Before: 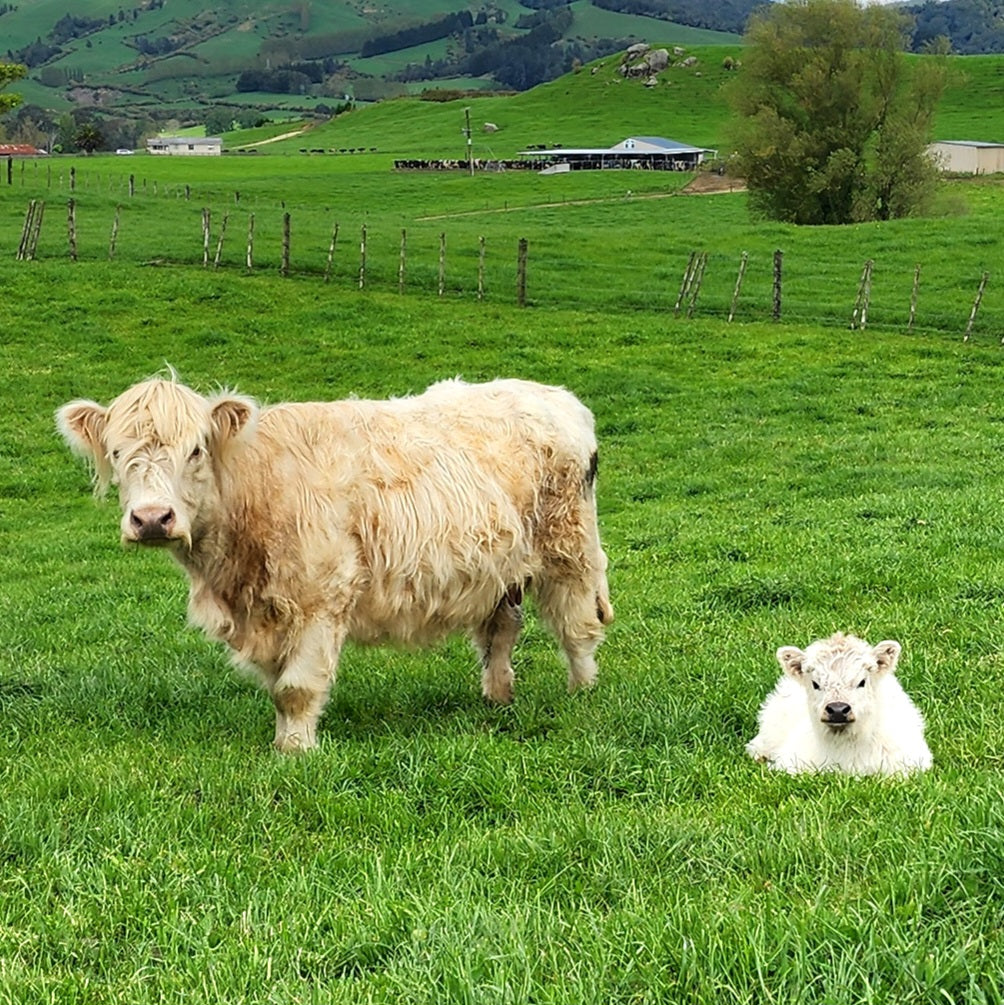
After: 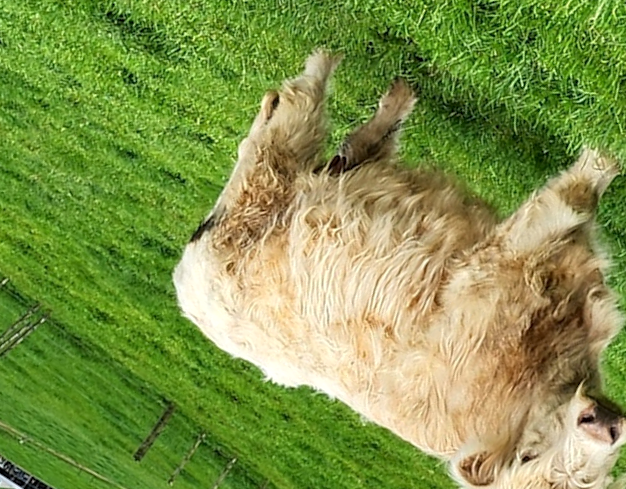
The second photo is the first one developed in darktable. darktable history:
crop and rotate: angle 147.06°, left 9.173%, top 15.584%, right 4.549%, bottom 16.974%
local contrast: highlights 104%, shadows 101%, detail 119%, midtone range 0.2
